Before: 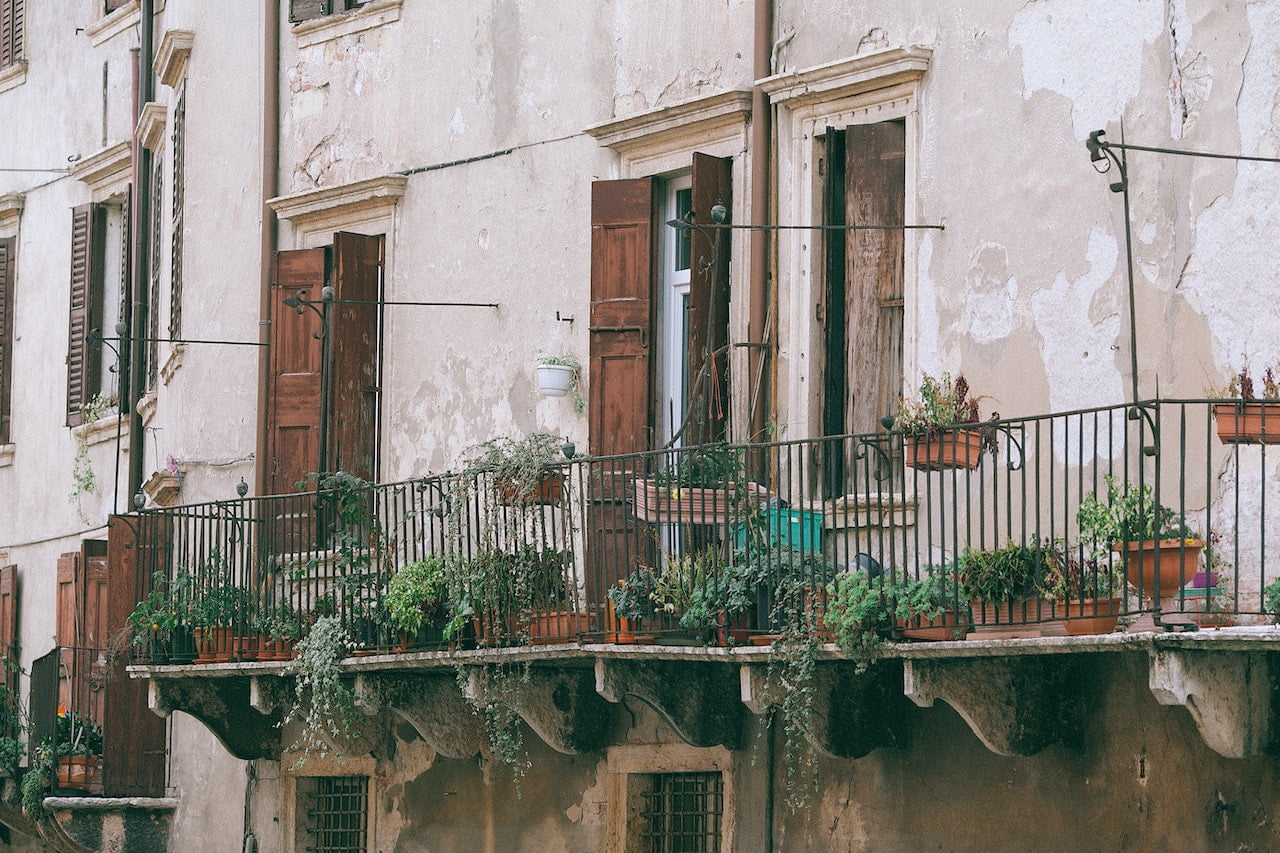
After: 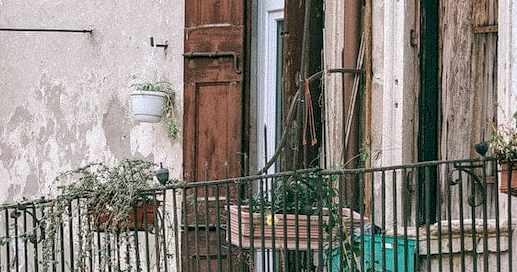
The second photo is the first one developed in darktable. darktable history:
local contrast: detail 150%
crop: left 31.751%, top 32.172%, right 27.8%, bottom 35.83%
